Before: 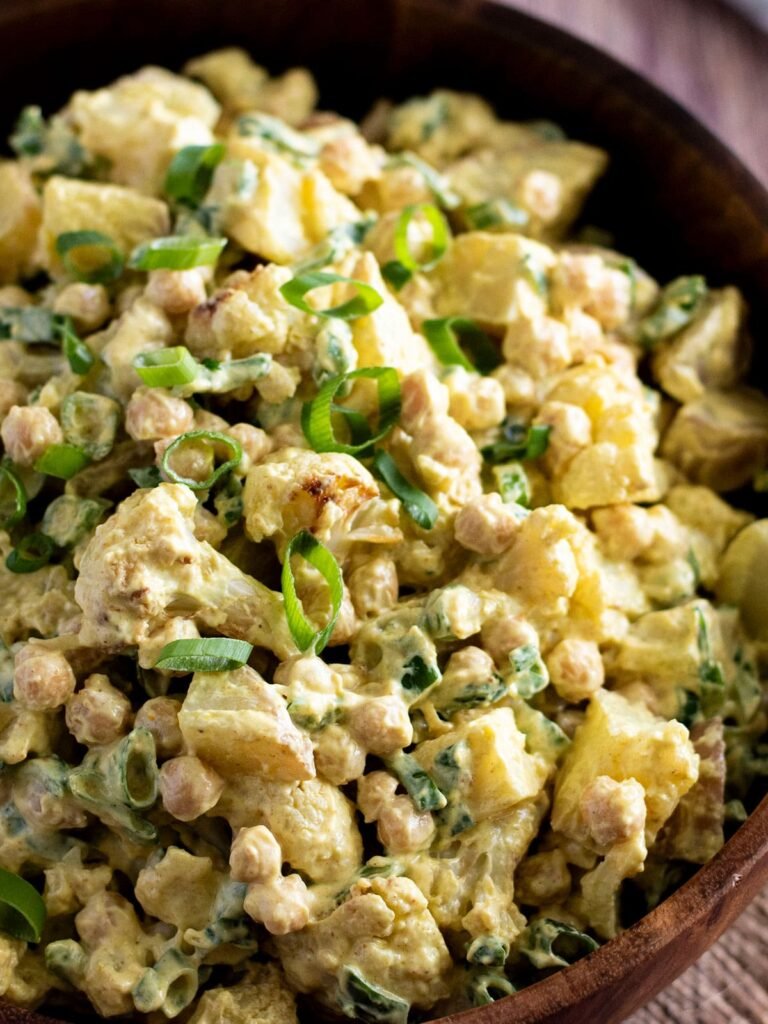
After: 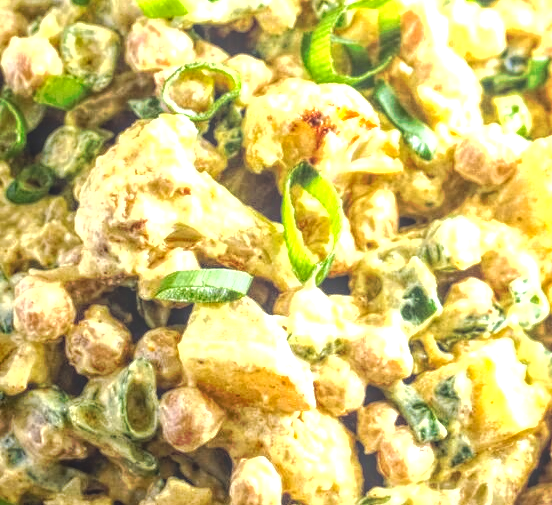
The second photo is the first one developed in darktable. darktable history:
tone curve: curves: ch0 [(0, 0) (0.003, 0.003) (0.011, 0.011) (0.025, 0.024) (0.044, 0.042) (0.069, 0.066) (0.1, 0.095) (0.136, 0.129) (0.177, 0.169) (0.224, 0.214) (0.277, 0.264) (0.335, 0.319) (0.399, 0.38) (0.468, 0.446) (0.543, 0.558) (0.623, 0.636) (0.709, 0.719) (0.801, 0.807) (0.898, 0.901) (1, 1)], preserve colors none
tone equalizer: -8 EV -0.427 EV, -7 EV -0.365 EV, -6 EV -0.338 EV, -5 EV -0.206 EV, -3 EV 0.216 EV, -2 EV 0.312 EV, -1 EV 0.377 EV, +0 EV 0.43 EV, edges refinement/feathering 500, mask exposure compensation -1.57 EV, preserve details guided filter
local contrast: highlights 20%, shadows 31%, detail 201%, midtone range 0.2
exposure: exposure 1 EV, compensate exposure bias true, compensate highlight preservation false
crop: top 36.059%, right 28.124%, bottom 14.6%
